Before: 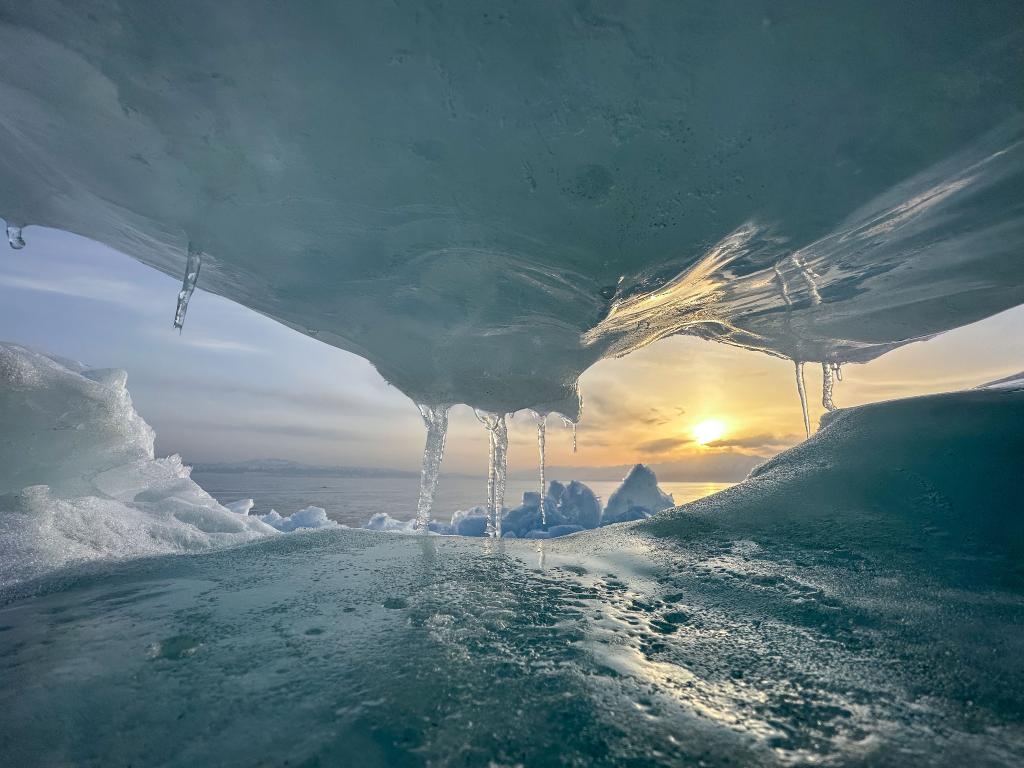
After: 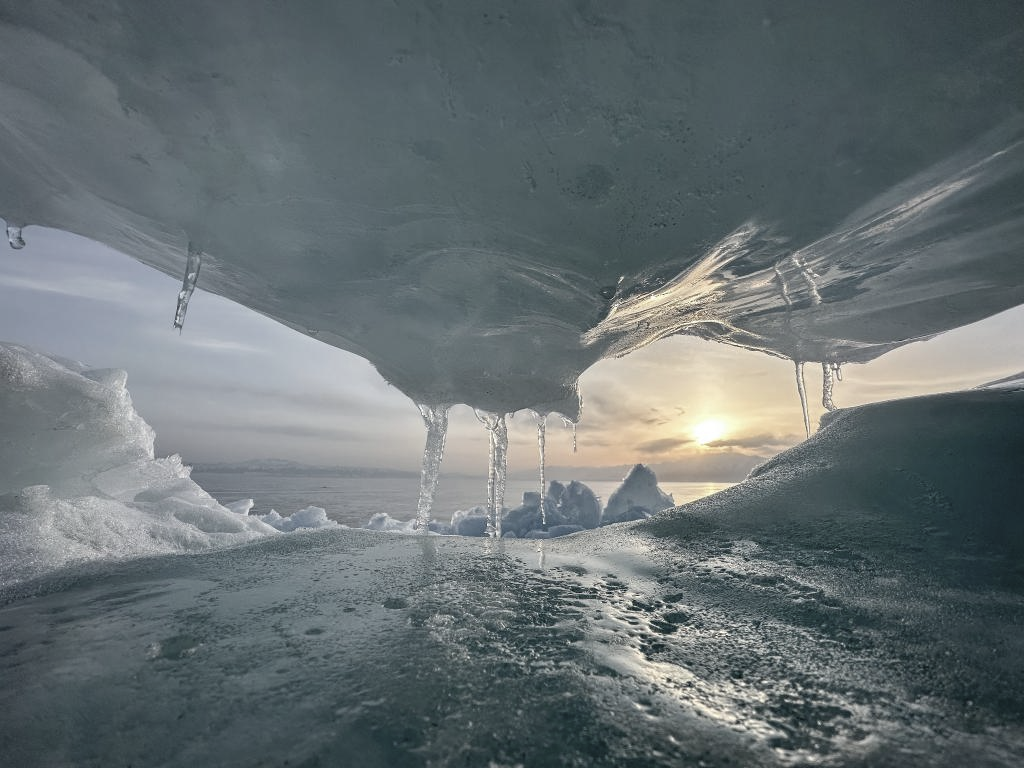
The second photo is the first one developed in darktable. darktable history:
contrast brightness saturation: saturation -0.05
color zones: curves: ch1 [(0, 0.292) (0.001, 0.292) (0.2, 0.264) (0.4, 0.248) (0.6, 0.248) (0.8, 0.264) (0.999, 0.292) (1, 0.292)]
